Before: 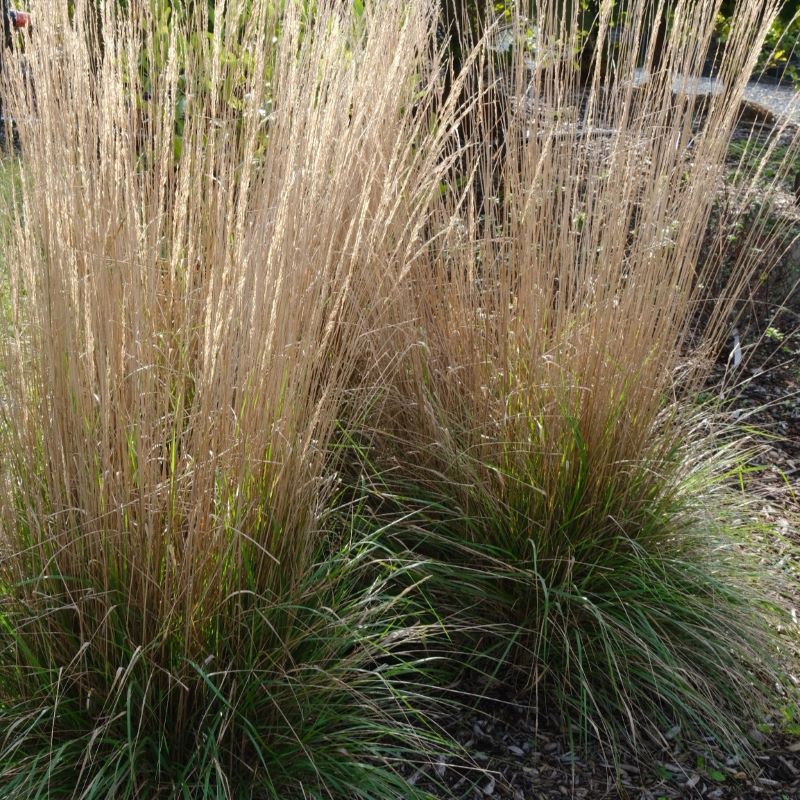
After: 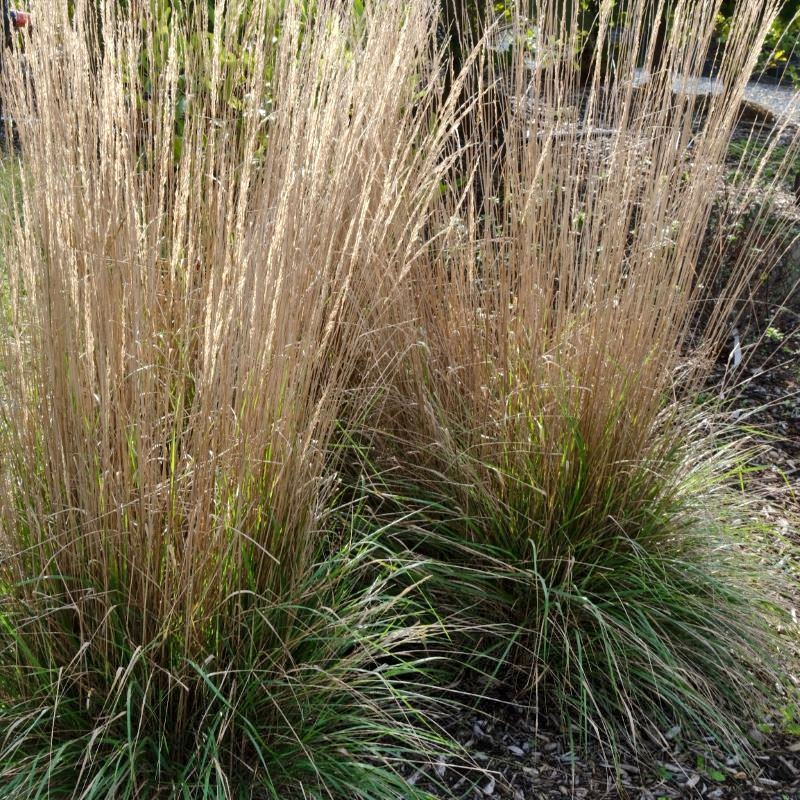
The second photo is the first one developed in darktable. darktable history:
local contrast: mode bilateral grid, contrast 20, coarseness 50, detail 132%, midtone range 0.2
shadows and highlights: low approximation 0.01, soften with gaussian
